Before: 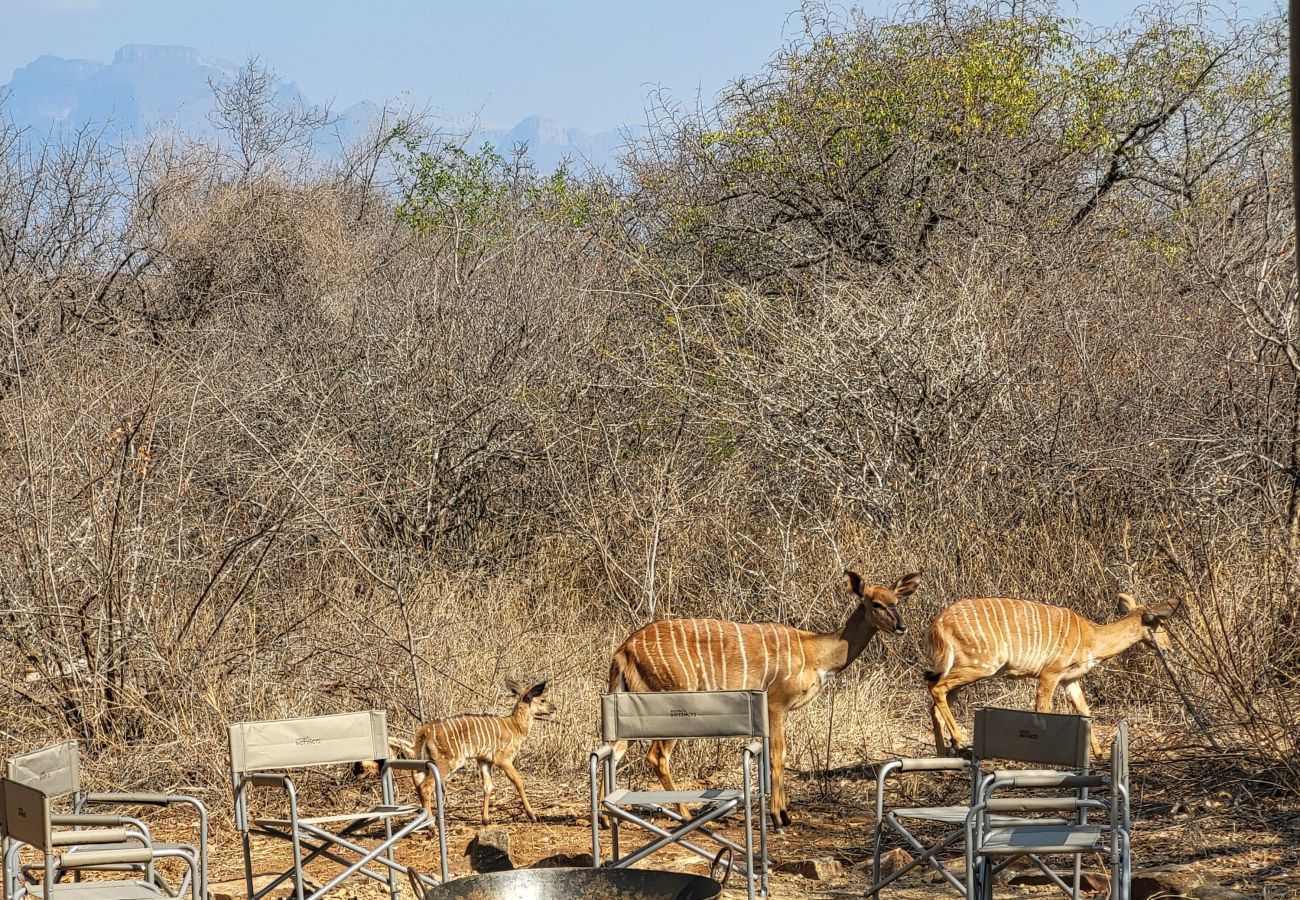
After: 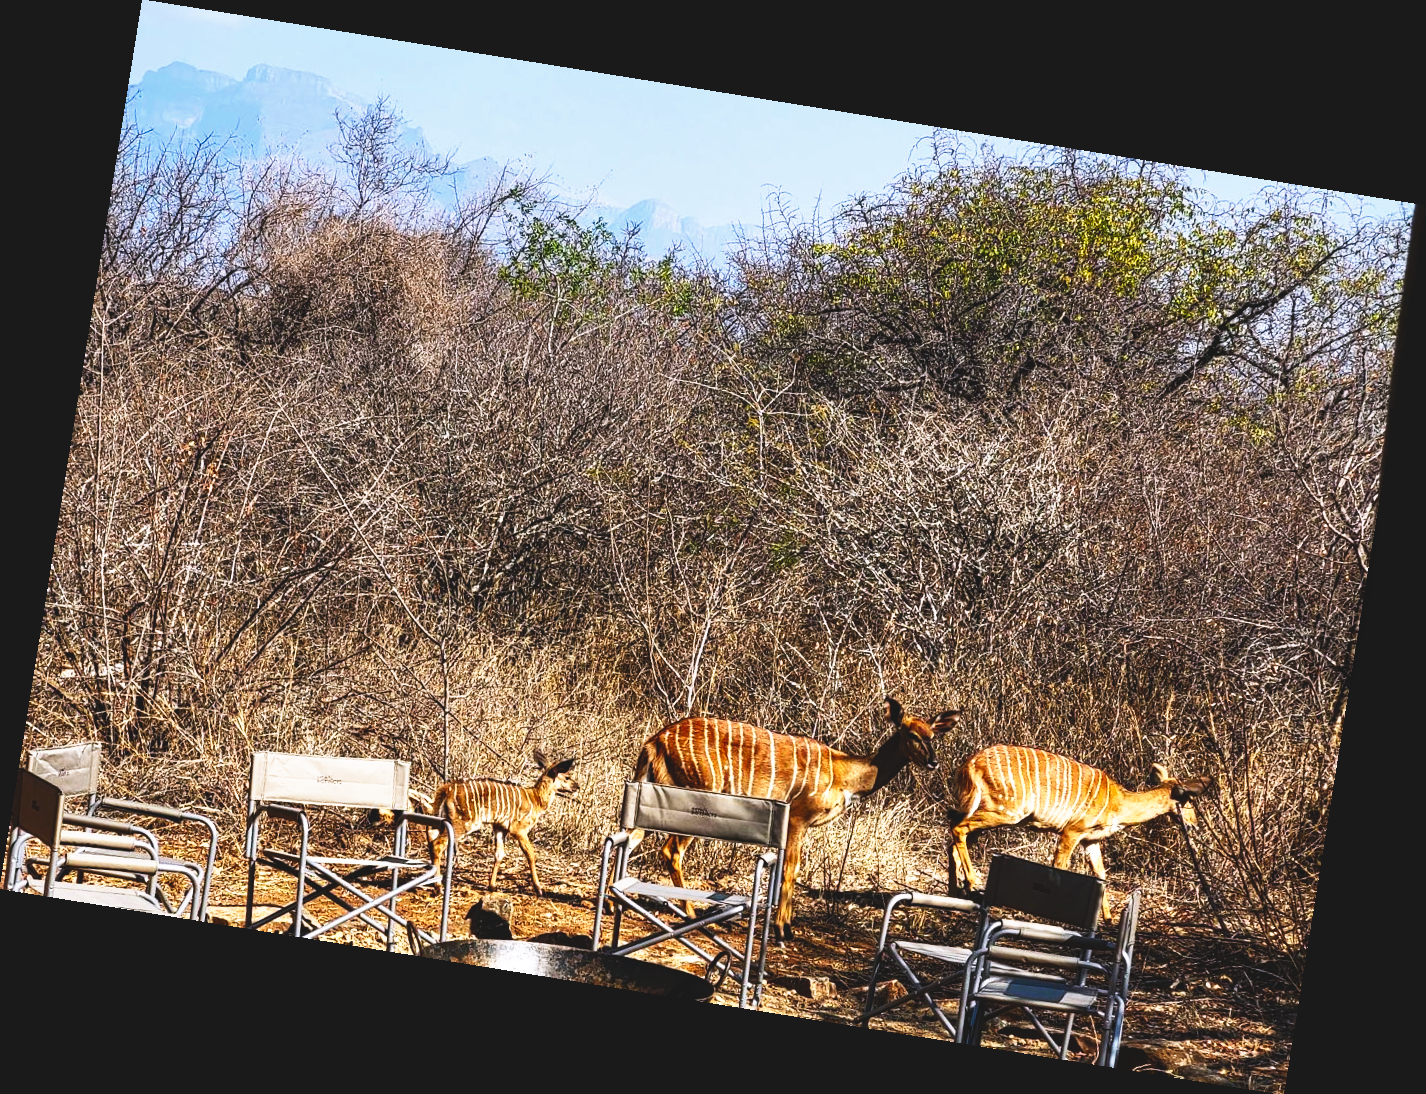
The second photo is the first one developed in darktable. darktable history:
rotate and perspective: rotation 9.12°, automatic cropping off
base curve: curves: ch0 [(0, 0.036) (0.007, 0.037) (0.604, 0.887) (1, 1)], preserve colors none
contrast brightness saturation: contrast 0.1, brightness -0.26, saturation 0.14
white balance: red 1.004, blue 1.096
local contrast: mode bilateral grid, contrast 20, coarseness 50, detail 102%, midtone range 0.2
